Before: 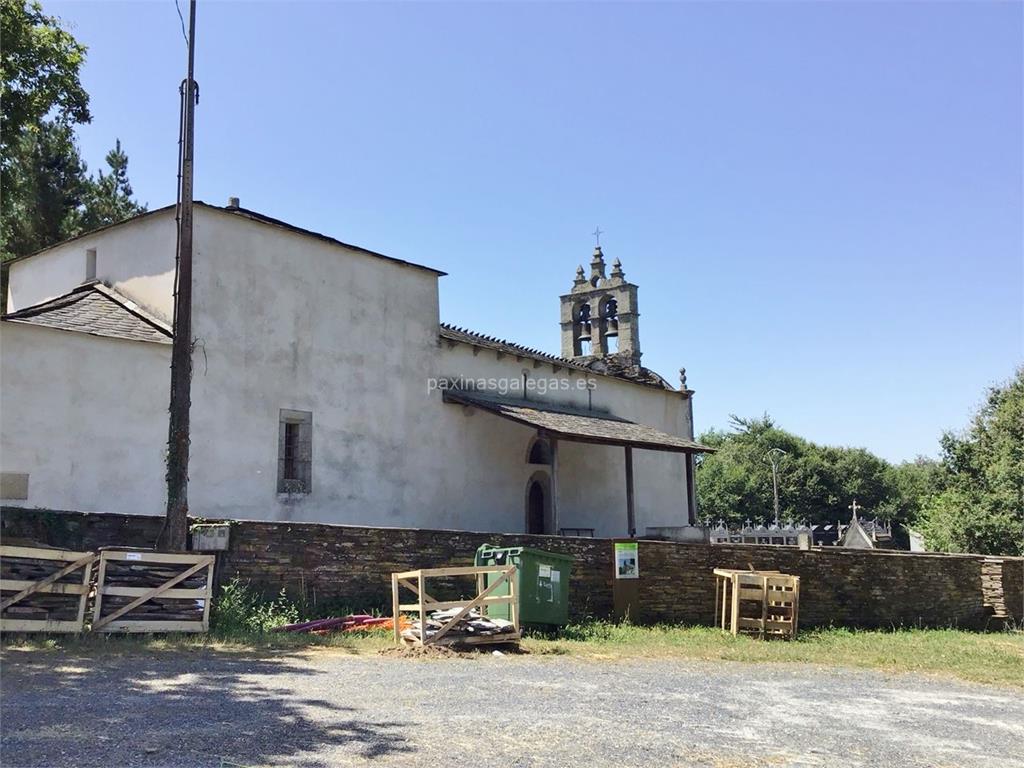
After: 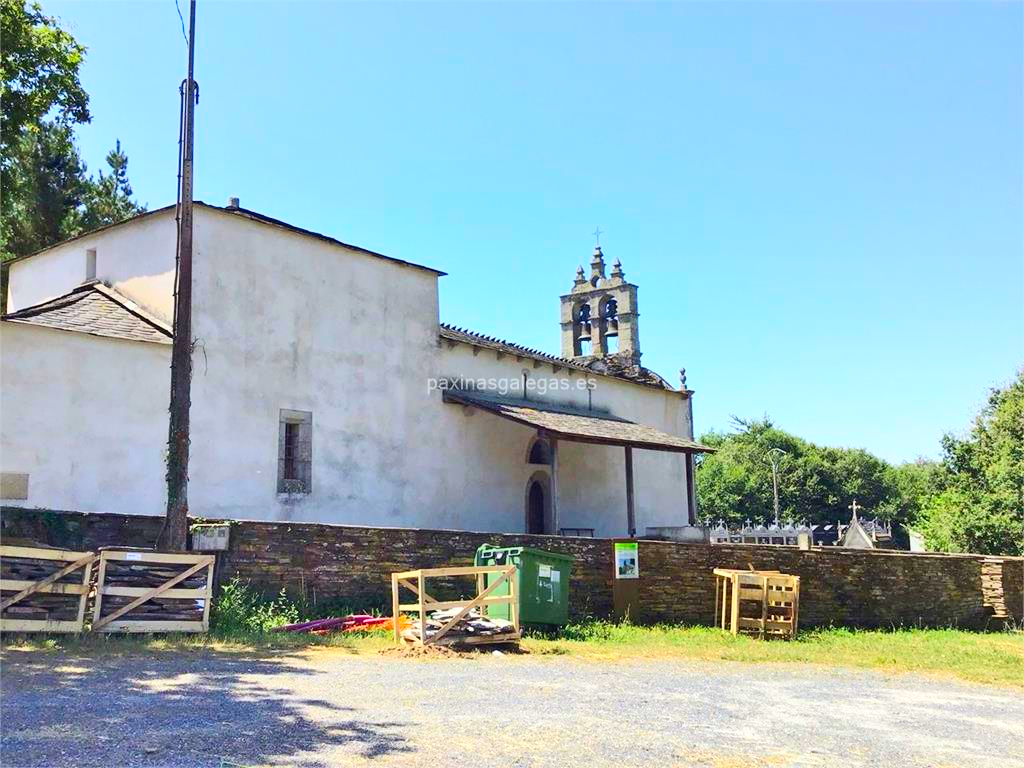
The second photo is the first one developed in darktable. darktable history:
contrast brightness saturation: contrast 0.199, brightness 0.197, saturation 0.803
exposure: black level correction 0.001, exposure 0.14 EV, compensate highlight preservation false
local contrast: mode bilateral grid, contrast 99, coarseness 99, detail 91%, midtone range 0.2
